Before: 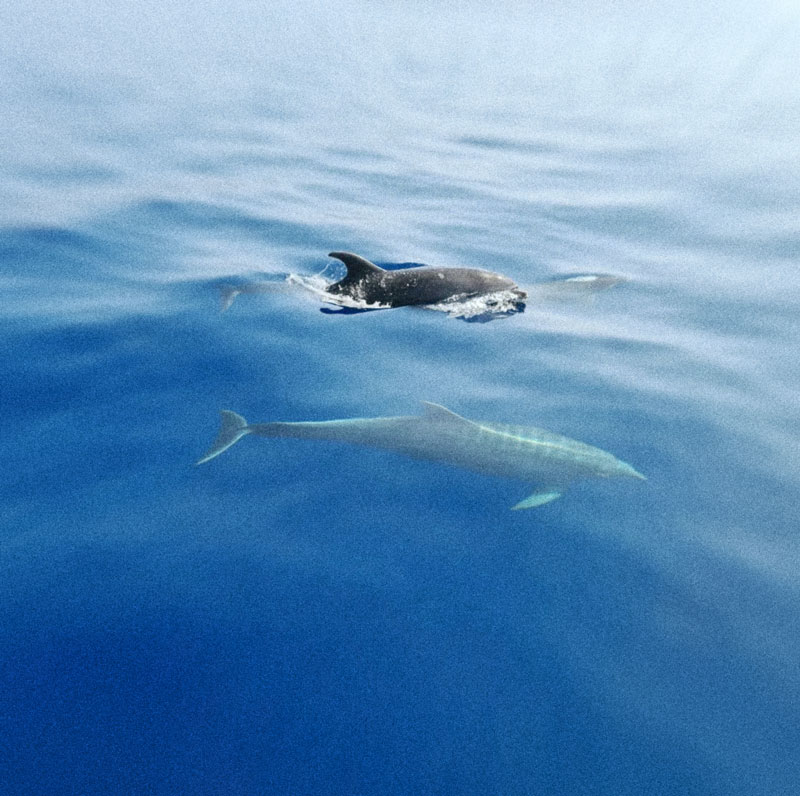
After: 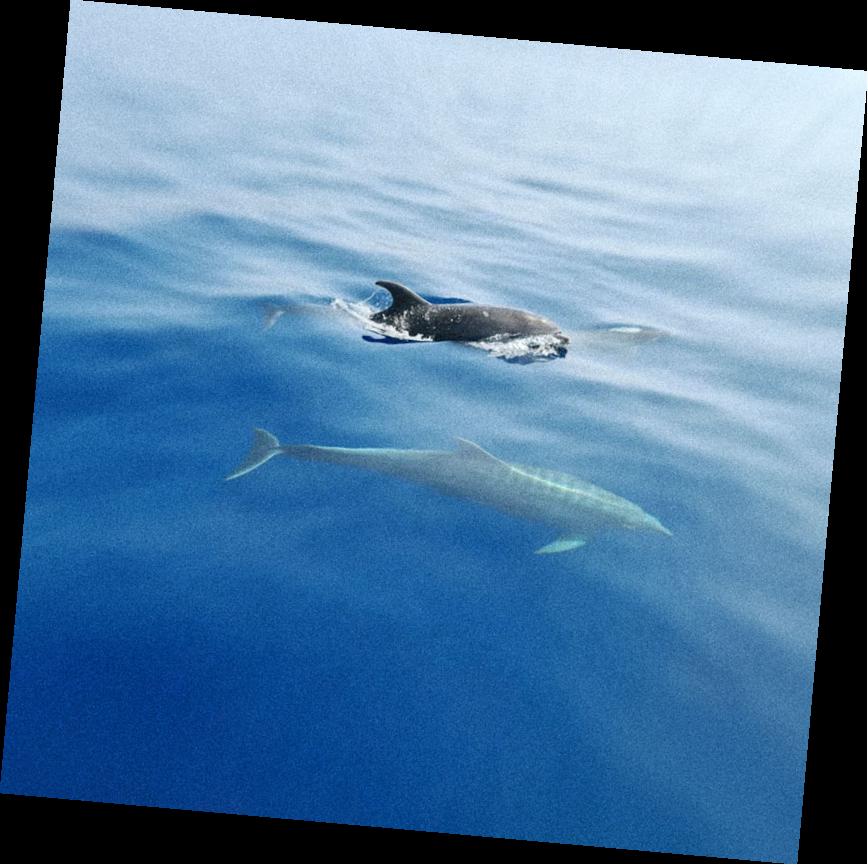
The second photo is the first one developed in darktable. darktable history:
exposure: compensate highlight preservation false
rotate and perspective: rotation 5.12°, automatic cropping off
